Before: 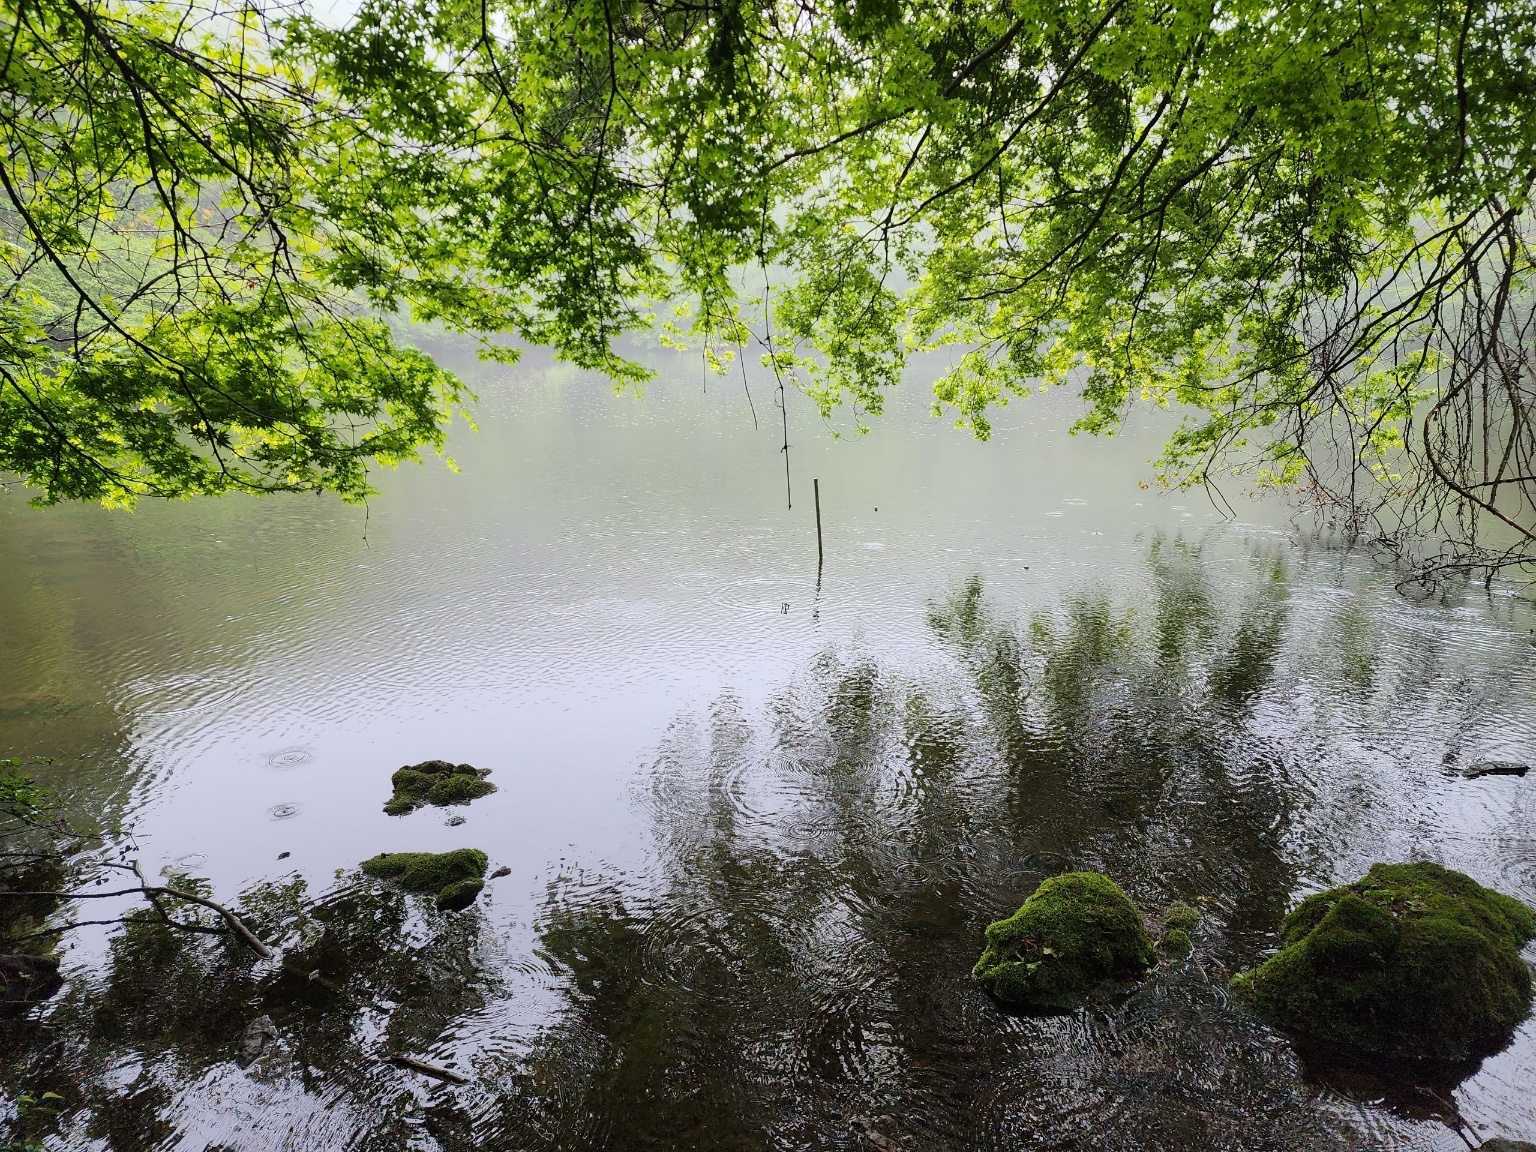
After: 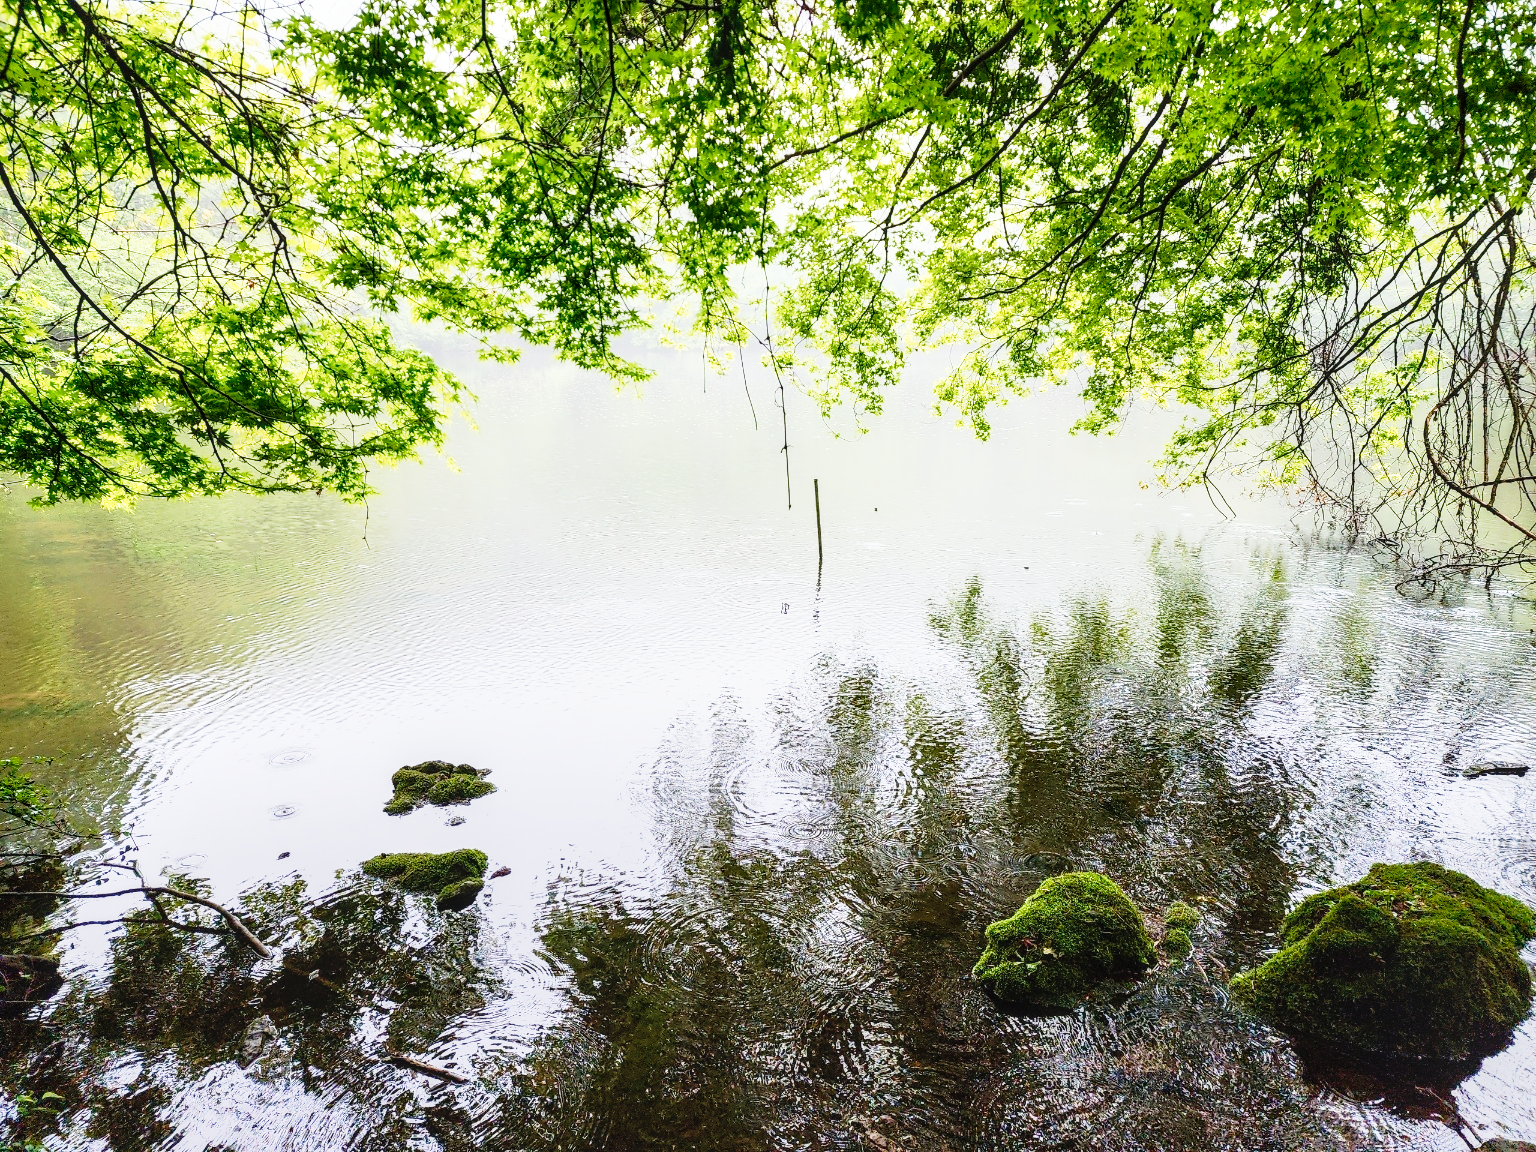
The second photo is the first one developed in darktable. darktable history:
local contrast: on, module defaults
color balance rgb: power › hue 328.87°, global offset › luminance 0.237%, linear chroma grading › global chroma -15.159%, perceptual saturation grading › global saturation 20%, perceptual saturation grading › highlights -25.445%, perceptual saturation grading › shadows 23.948%, global vibrance 20%
base curve: curves: ch0 [(0, 0) (0.012, 0.01) (0.073, 0.168) (0.31, 0.711) (0.645, 0.957) (1, 1)], preserve colors none
velvia: on, module defaults
